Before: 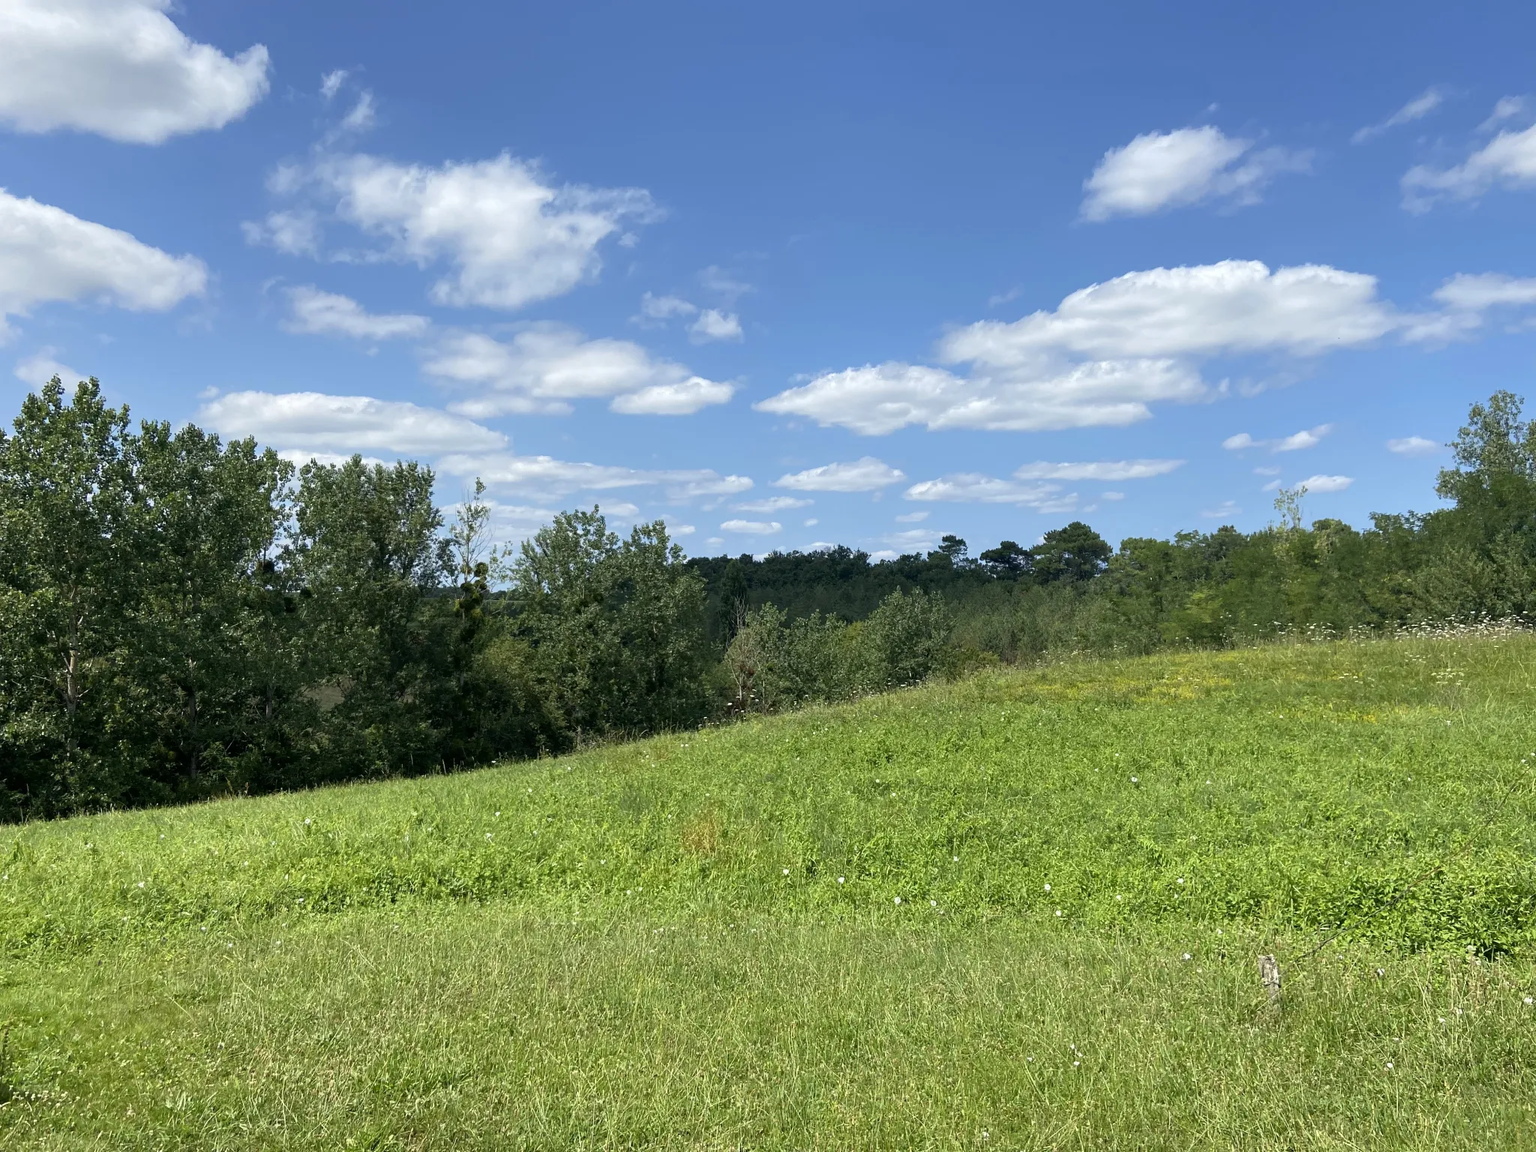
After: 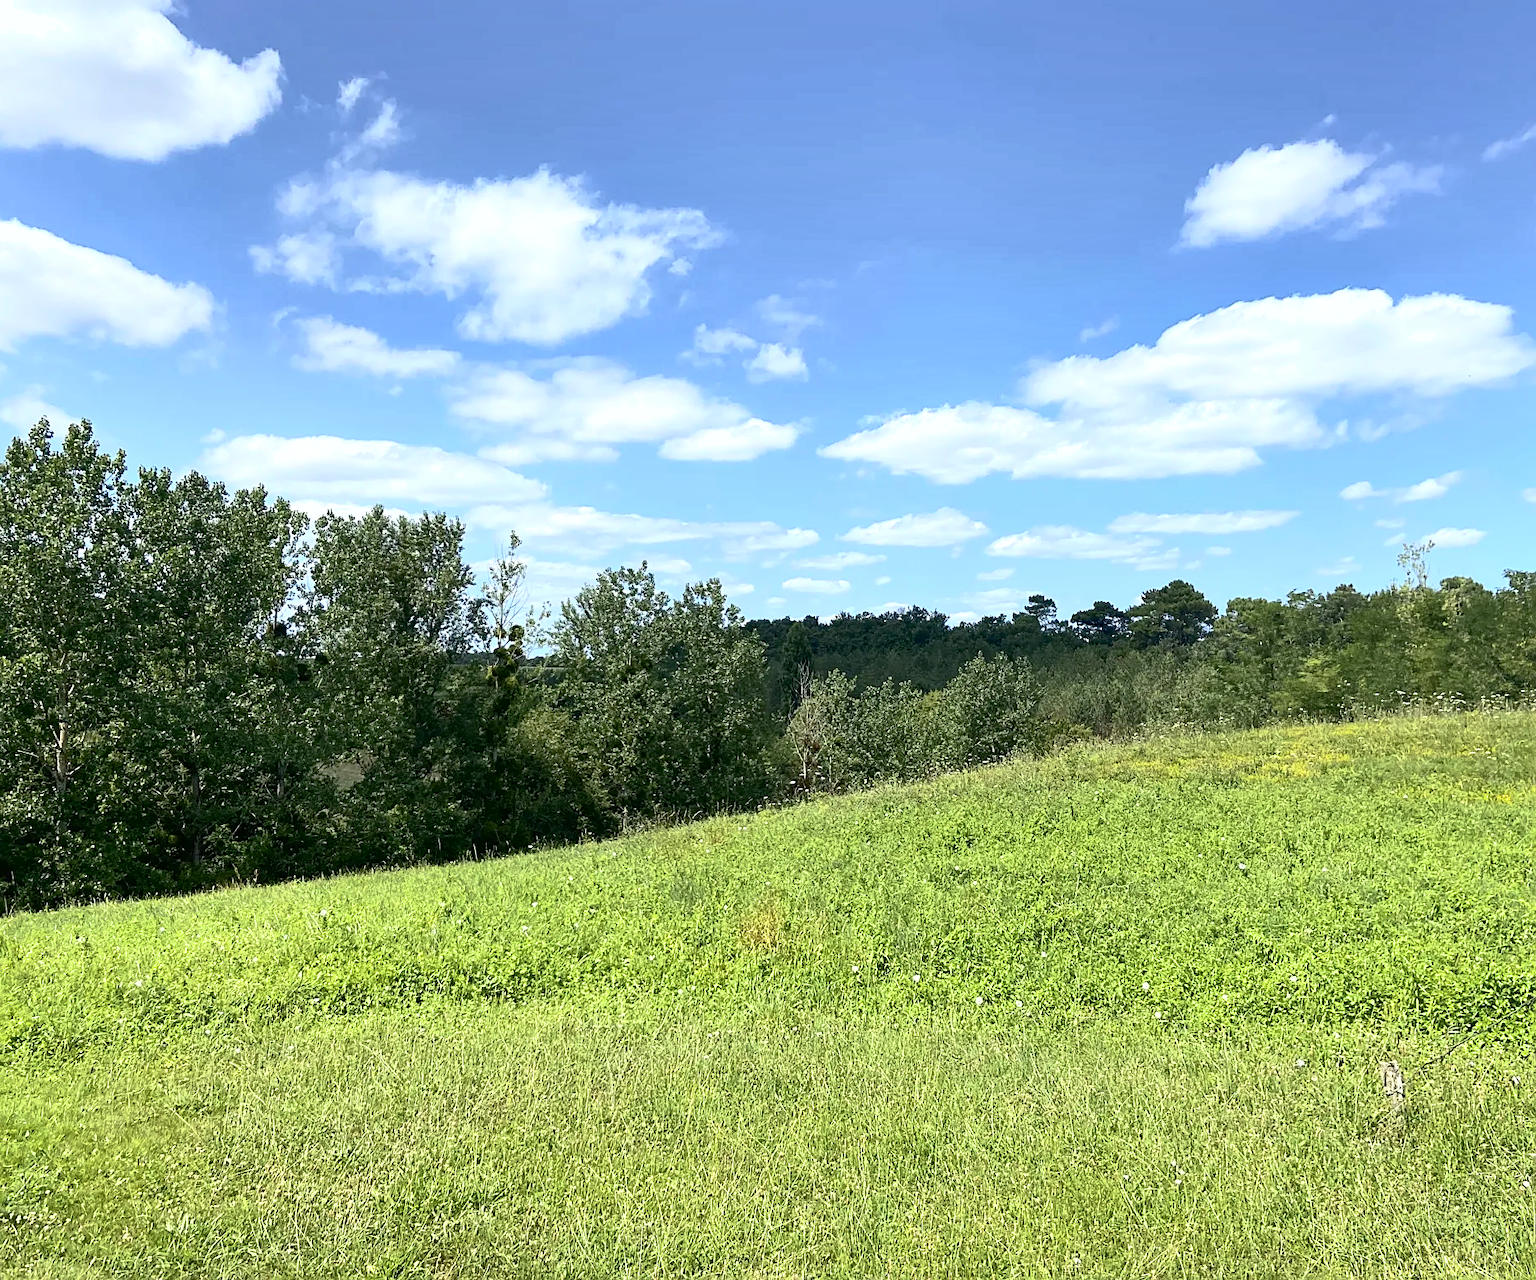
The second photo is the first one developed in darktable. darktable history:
contrast brightness saturation: contrast 0.385, brightness 0.111
crop and rotate: left 1.098%, right 8.908%
exposure: exposure 0.353 EV, compensate highlight preservation false
sharpen: on, module defaults
shadows and highlights: on, module defaults
